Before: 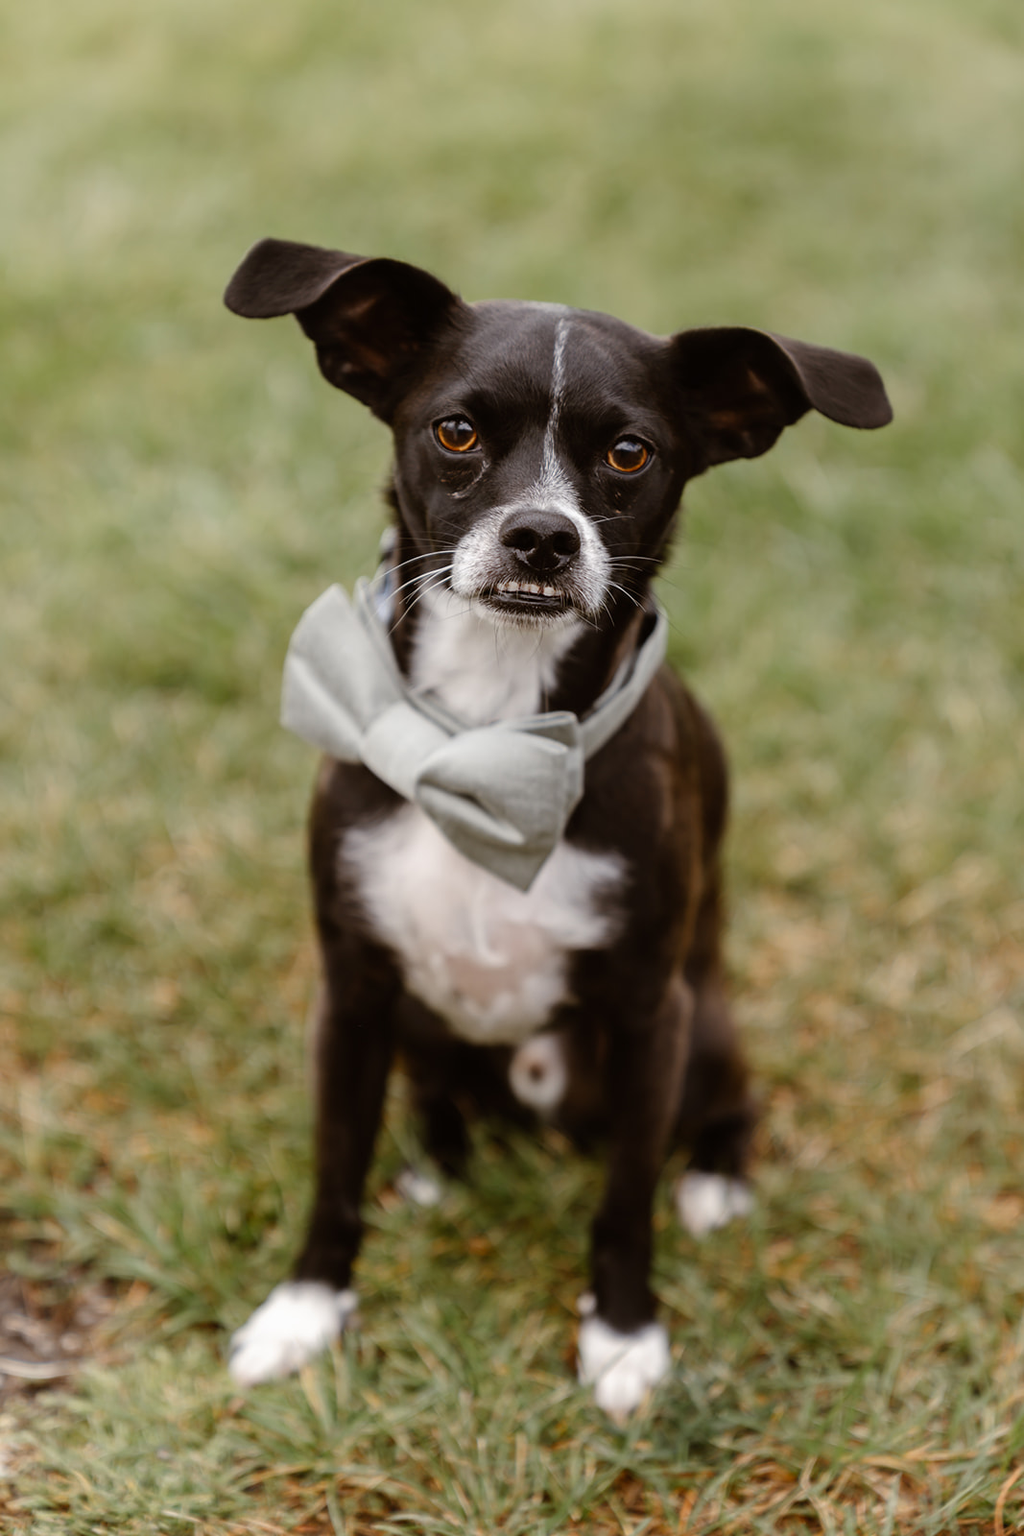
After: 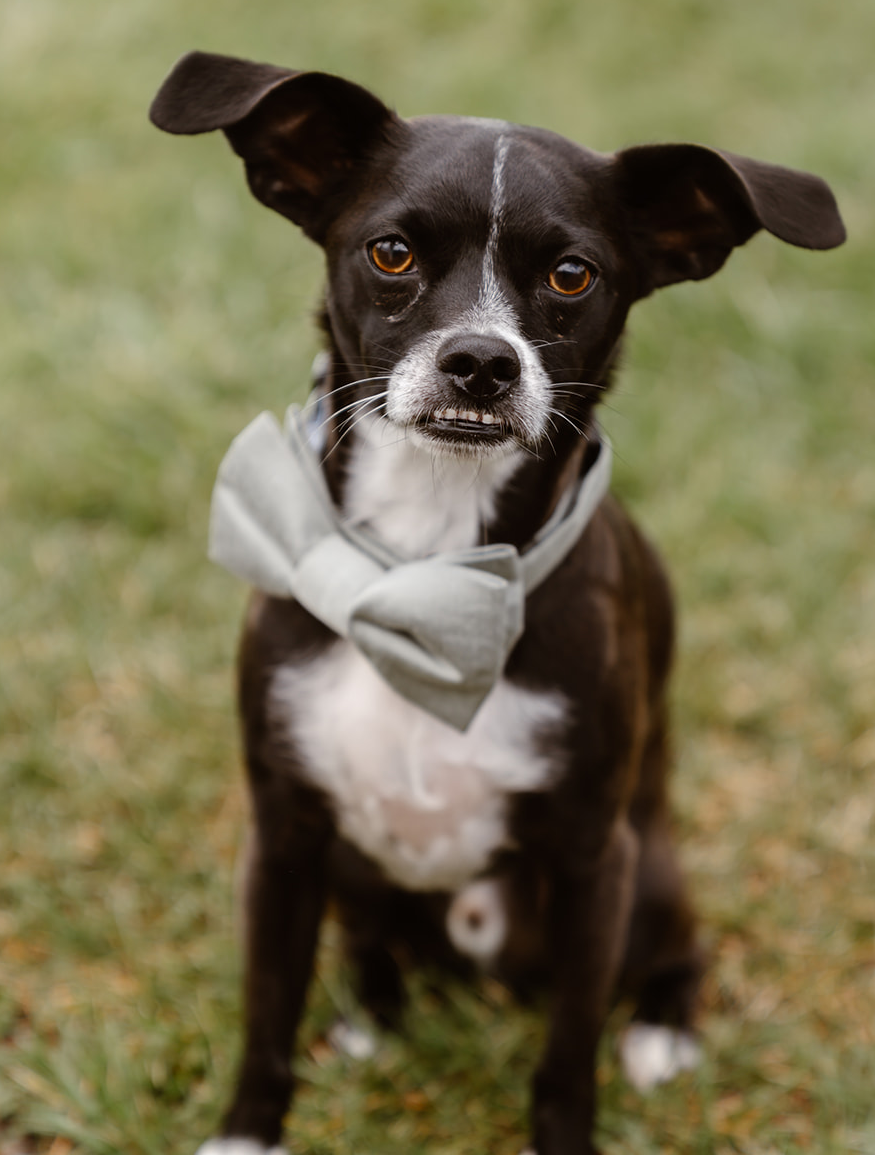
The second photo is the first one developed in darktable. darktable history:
crop: left 7.916%, top 12.324%, right 10.057%, bottom 15.463%
